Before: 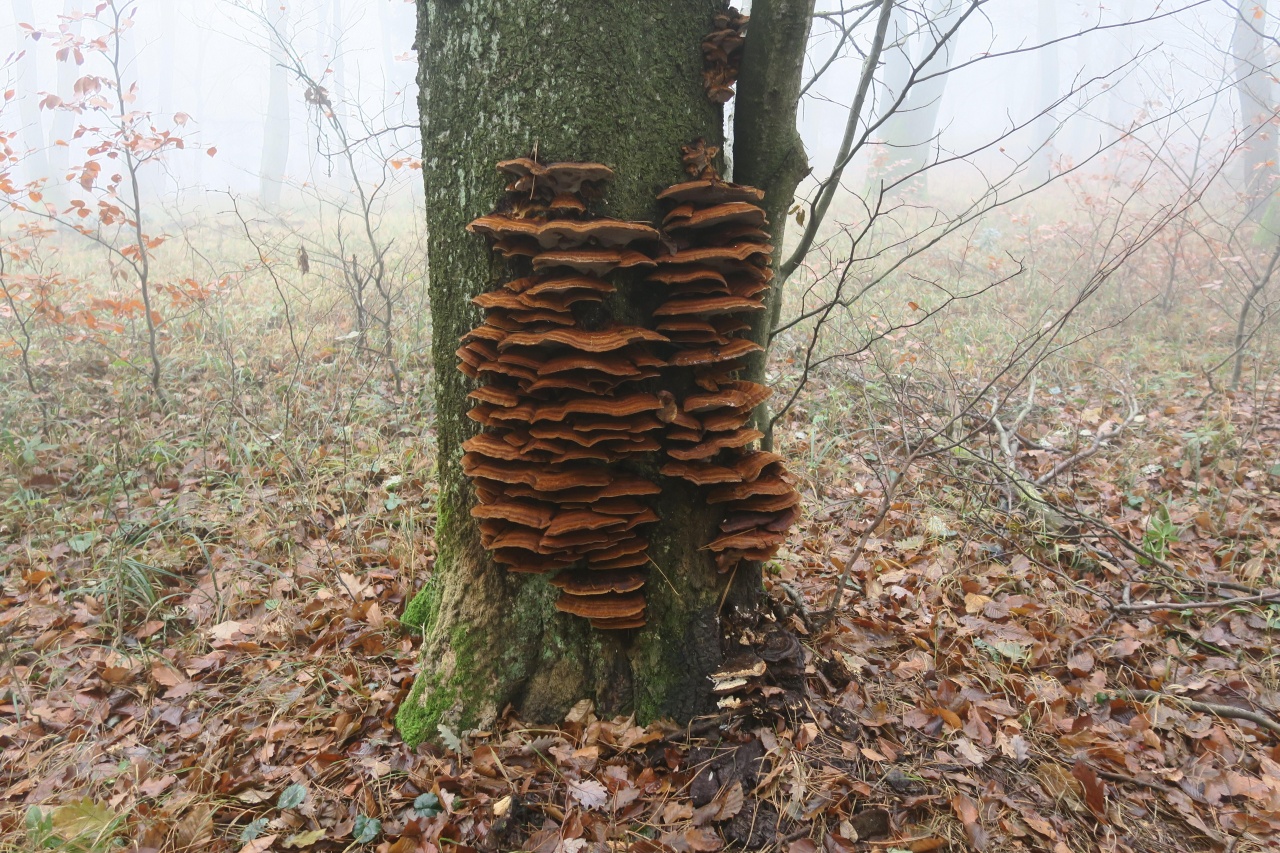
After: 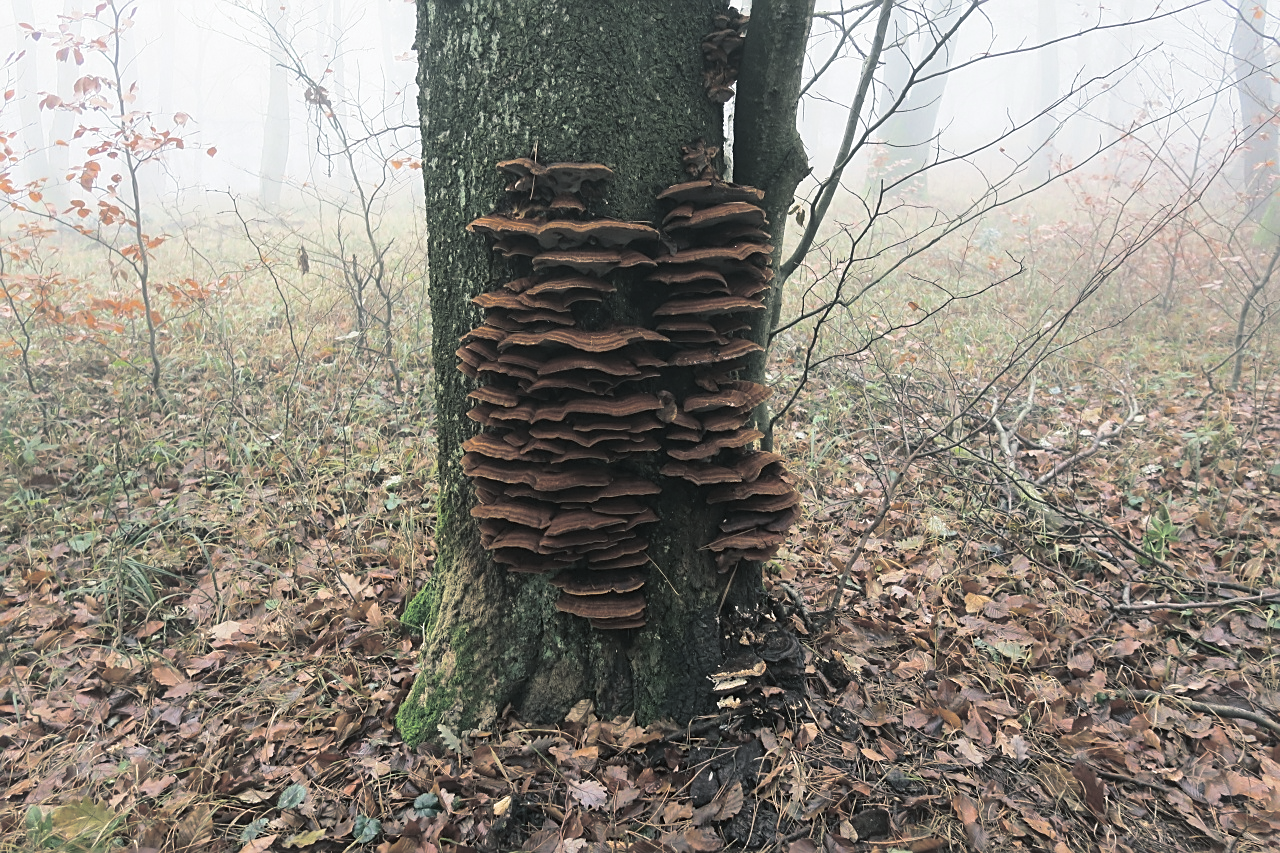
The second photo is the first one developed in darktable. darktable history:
split-toning: shadows › hue 201.6°, shadows › saturation 0.16, highlights › hue 50.4°, highlights › saturation 0.2, balance -49.9
sharpen: on, module defaults
white balance: emerald 1
